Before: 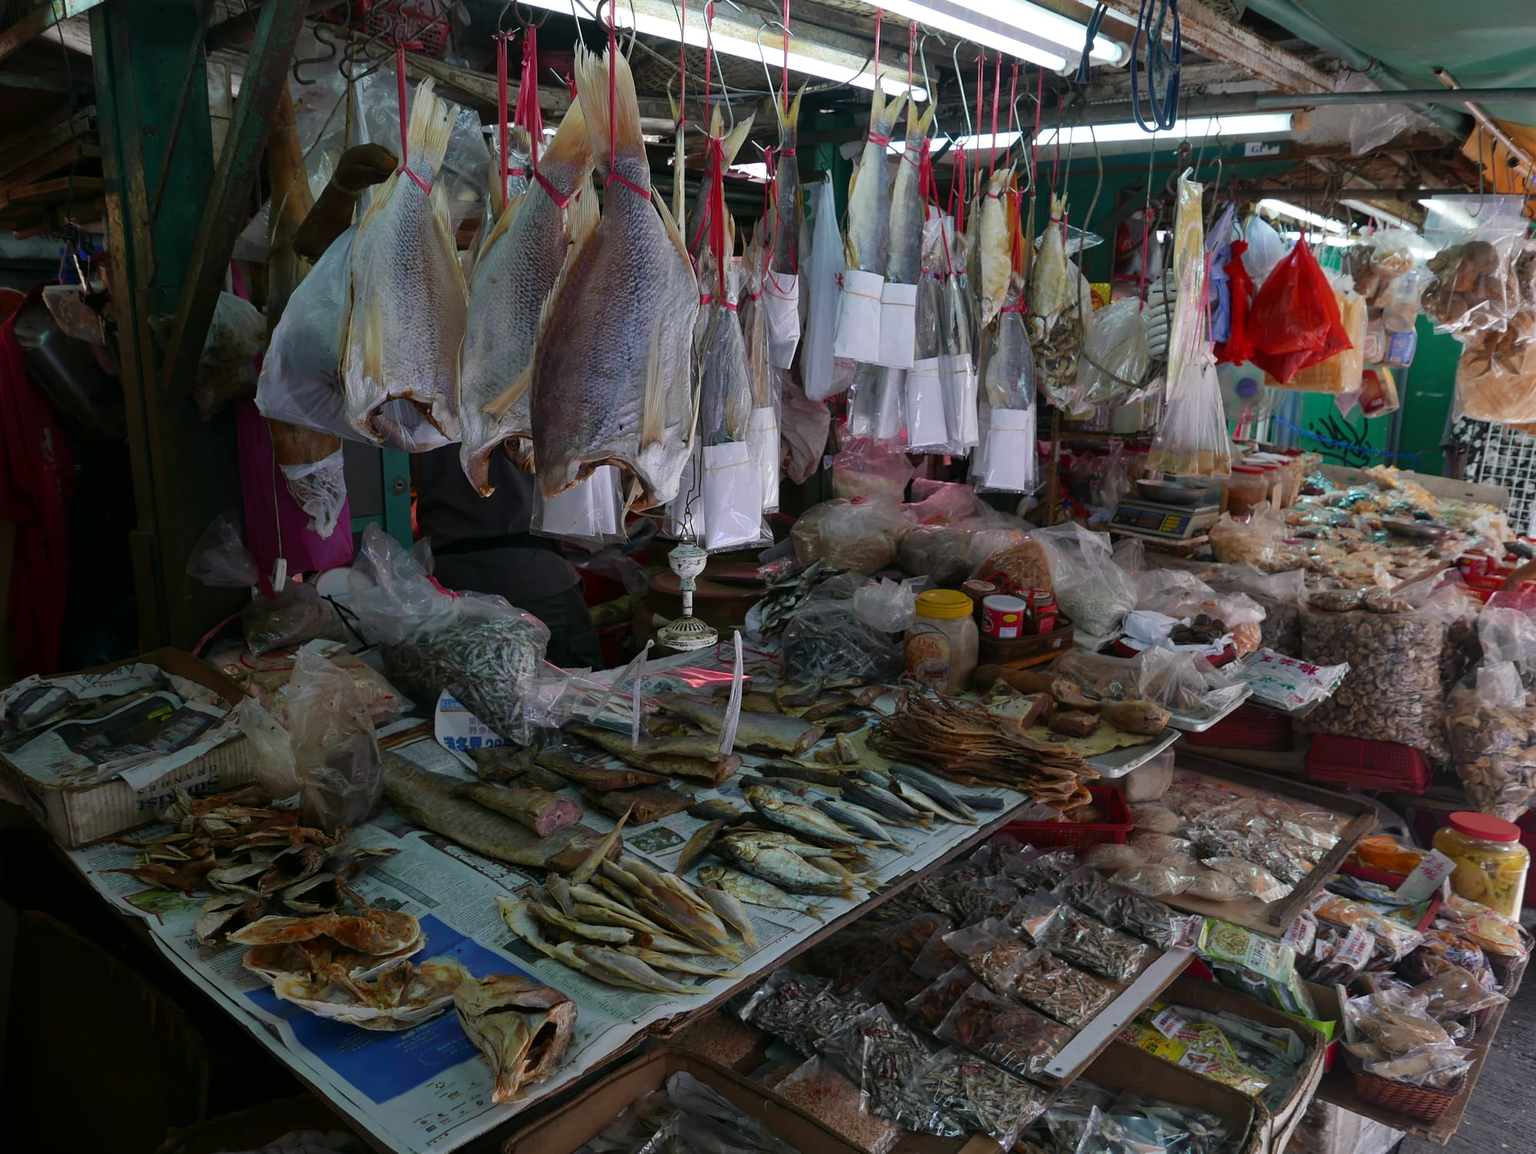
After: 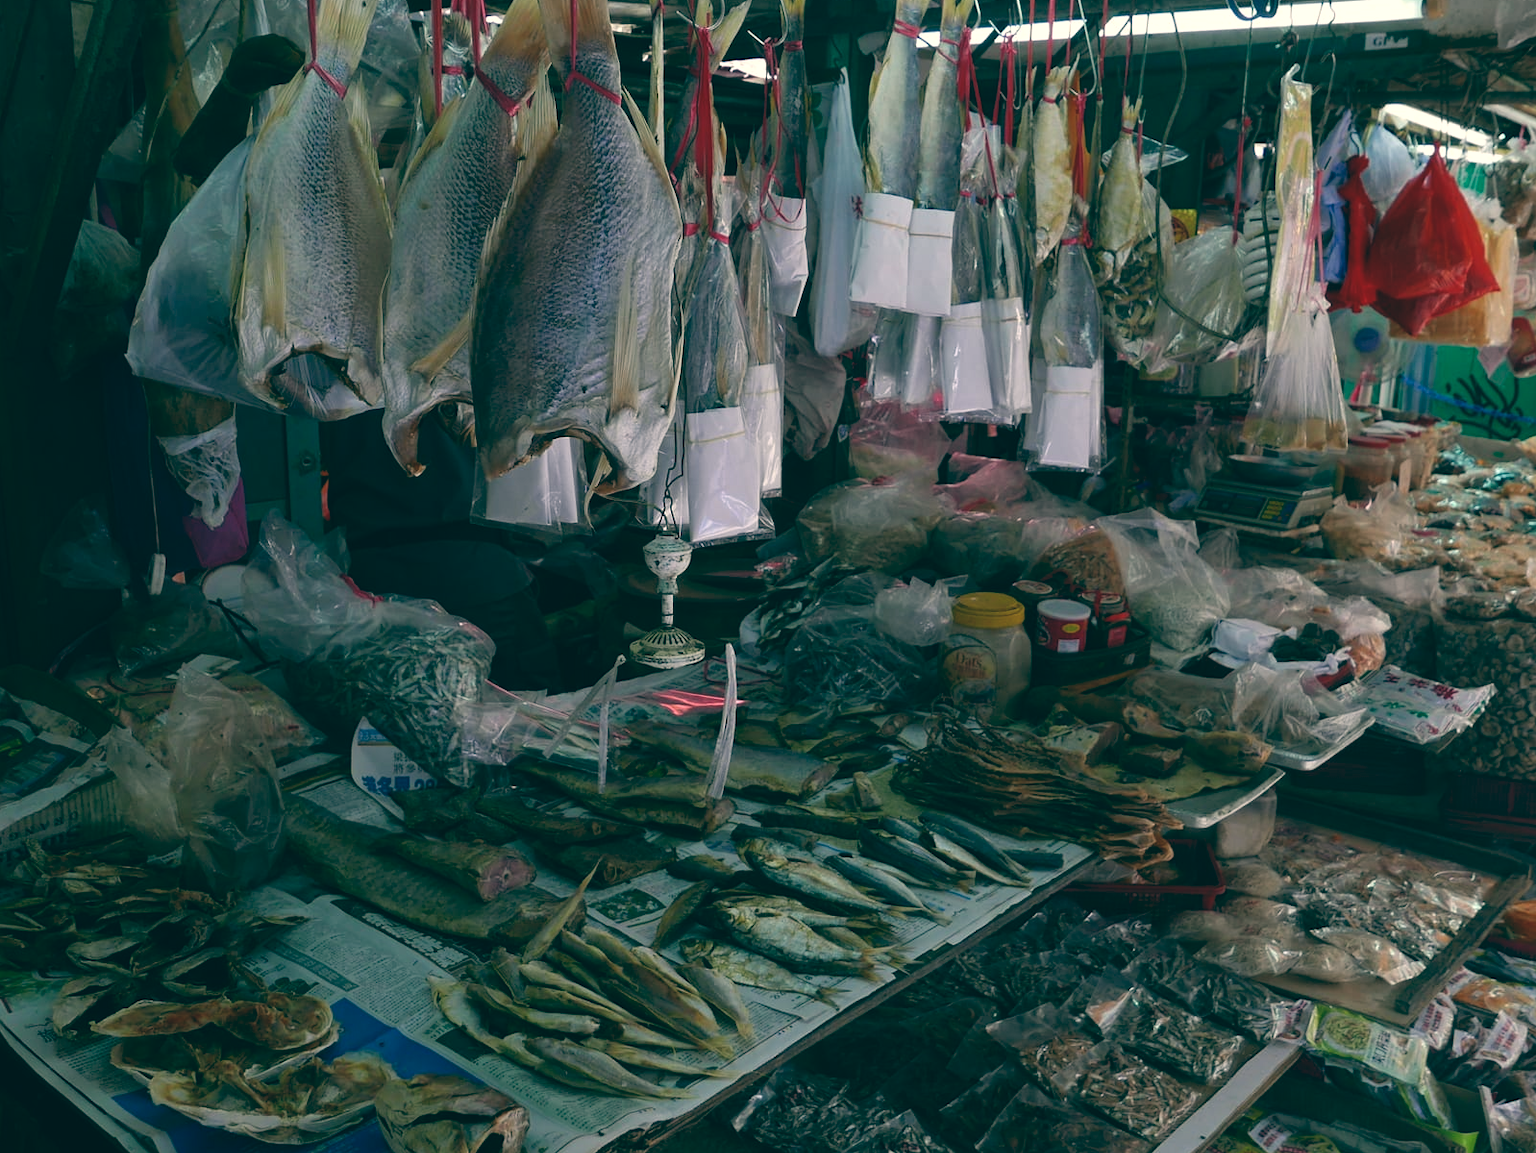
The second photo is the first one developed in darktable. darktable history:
crop and rotate: left 10.071%, top 10.071%, right 10.02%, bottom 10.02%
color balance: lift [1.005, 0.99, 1.007, 1.01], gamma [1, 0.979, 1.011, 1.021], gain [0.923, 1.098, 1.025, 0.902], input saturation 90.45%, contrast 7.73%, output saturation 105.91%
